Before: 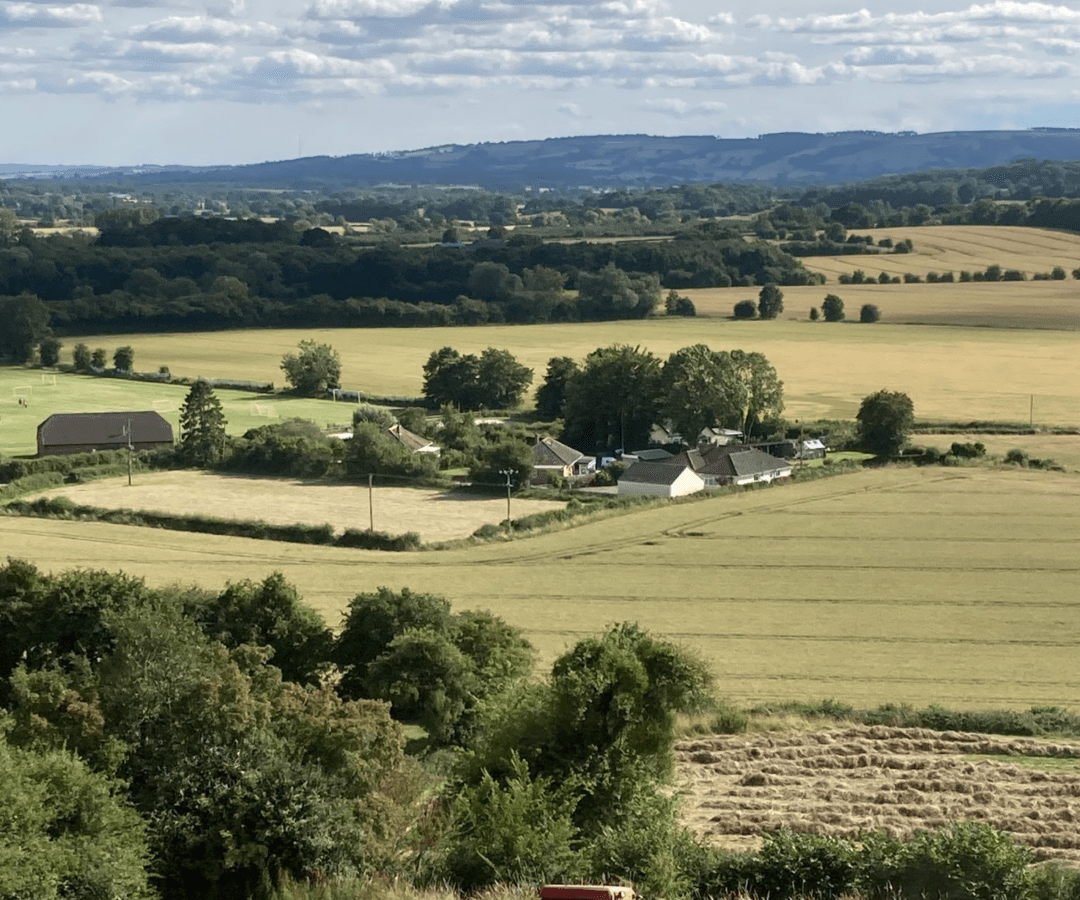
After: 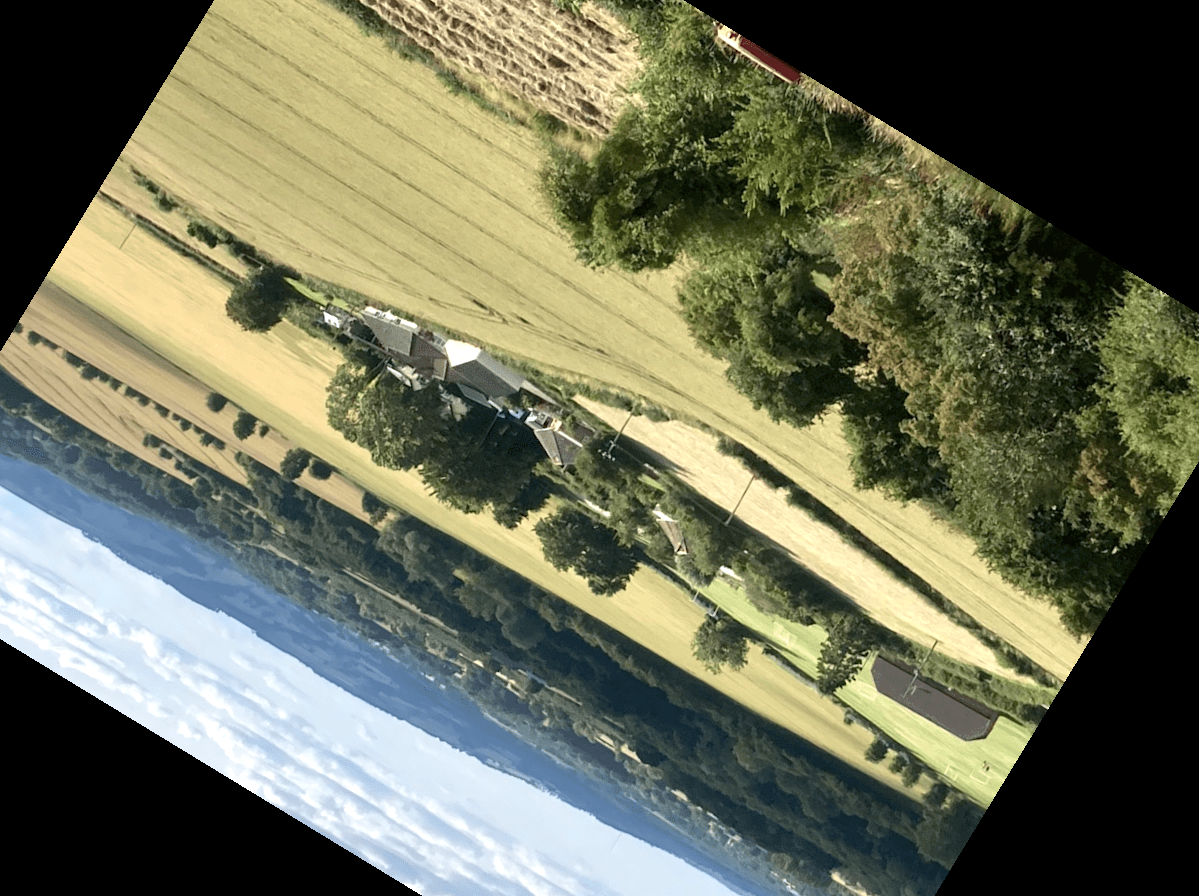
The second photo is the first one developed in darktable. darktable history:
crop and rotate: angle 148.68°, left 9.111%, top 15.603%, right 4.588%, bottom 17.041%
exposure: black level correction 0.001, exposure 0.5 EV, compensate exposure bias true, compensate highlight preservation false
